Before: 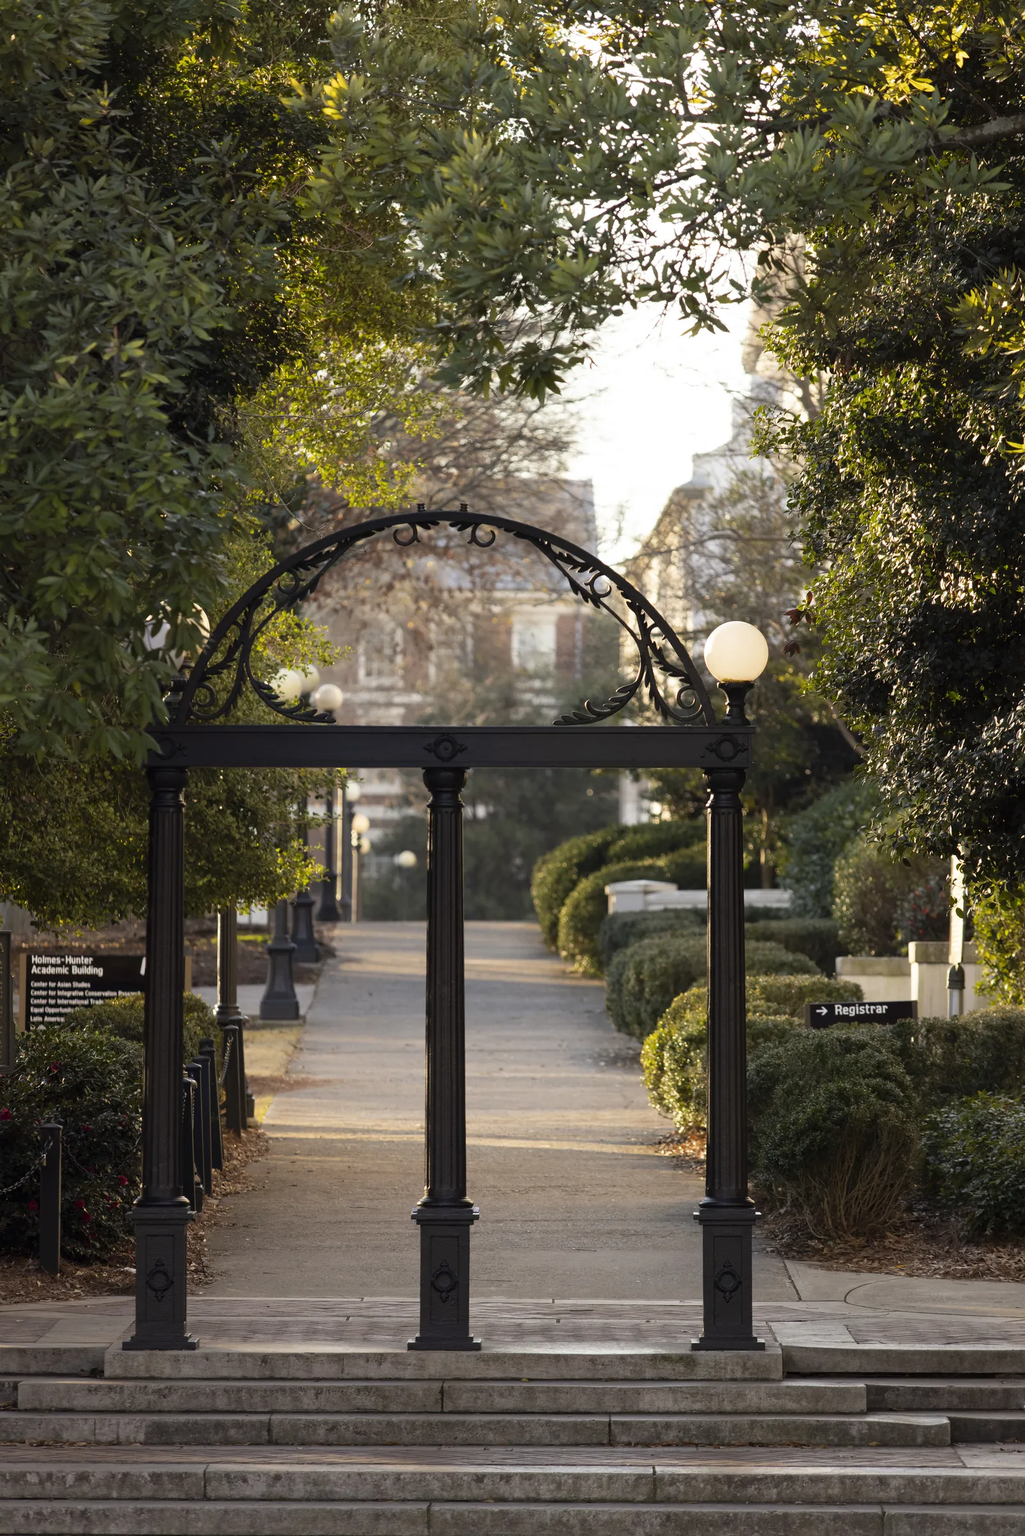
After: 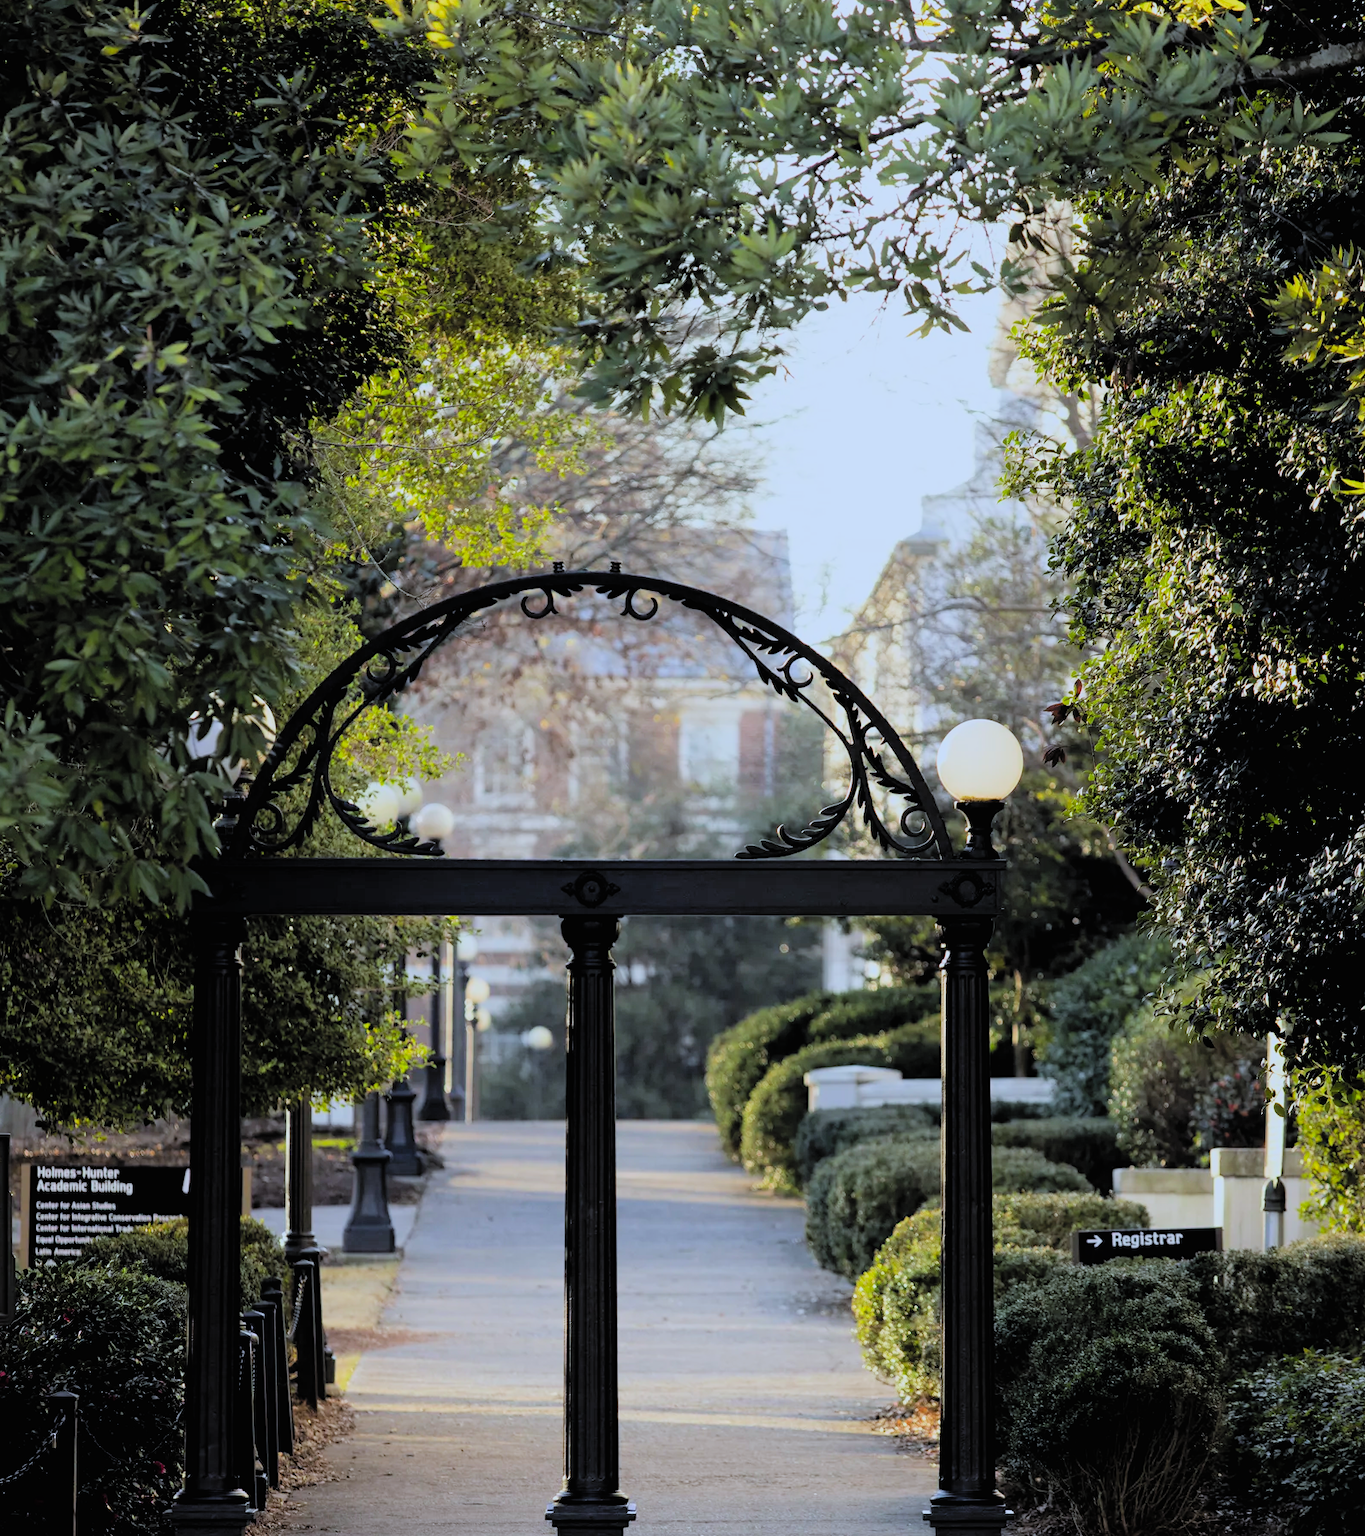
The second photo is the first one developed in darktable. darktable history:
color calibration: x 0.38, y 0.391, temperature 4086.74 K
filmic rgb: black relative exposure -4.38 EV, white relative exposure 4.56 EV, hardness 2.37, contrast 1.05
crop: left 0.387%, top 5.469%, bottom 19.809%
contrast brightness saturation: contrast 0.07, brightness 0.18, saturation 0.4
